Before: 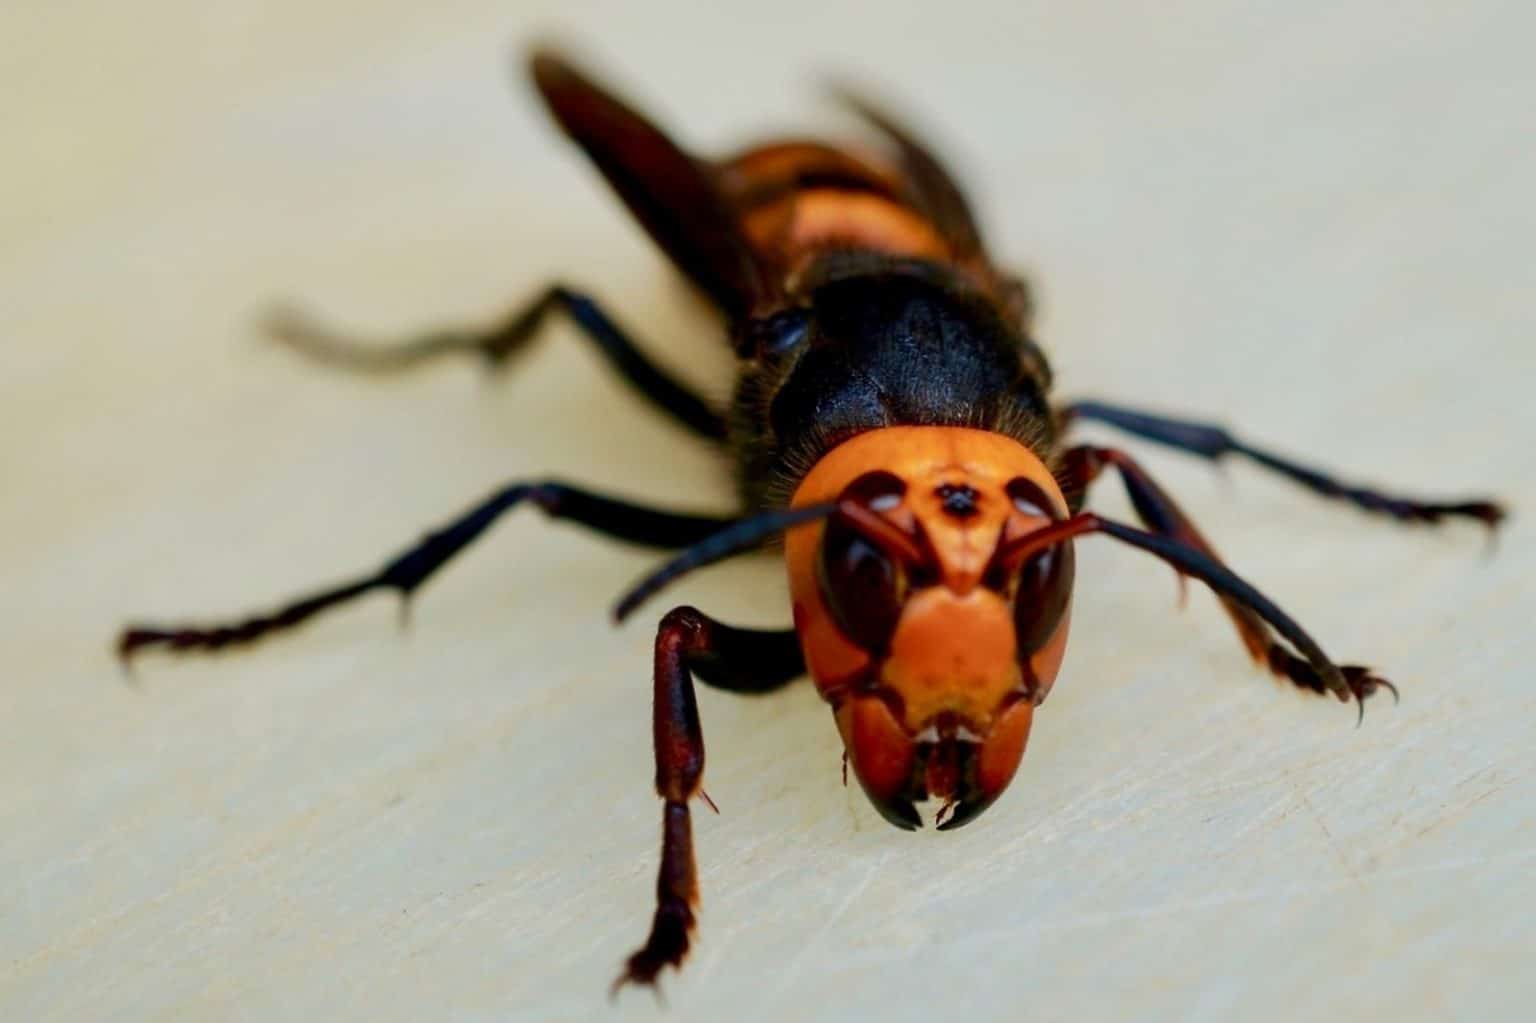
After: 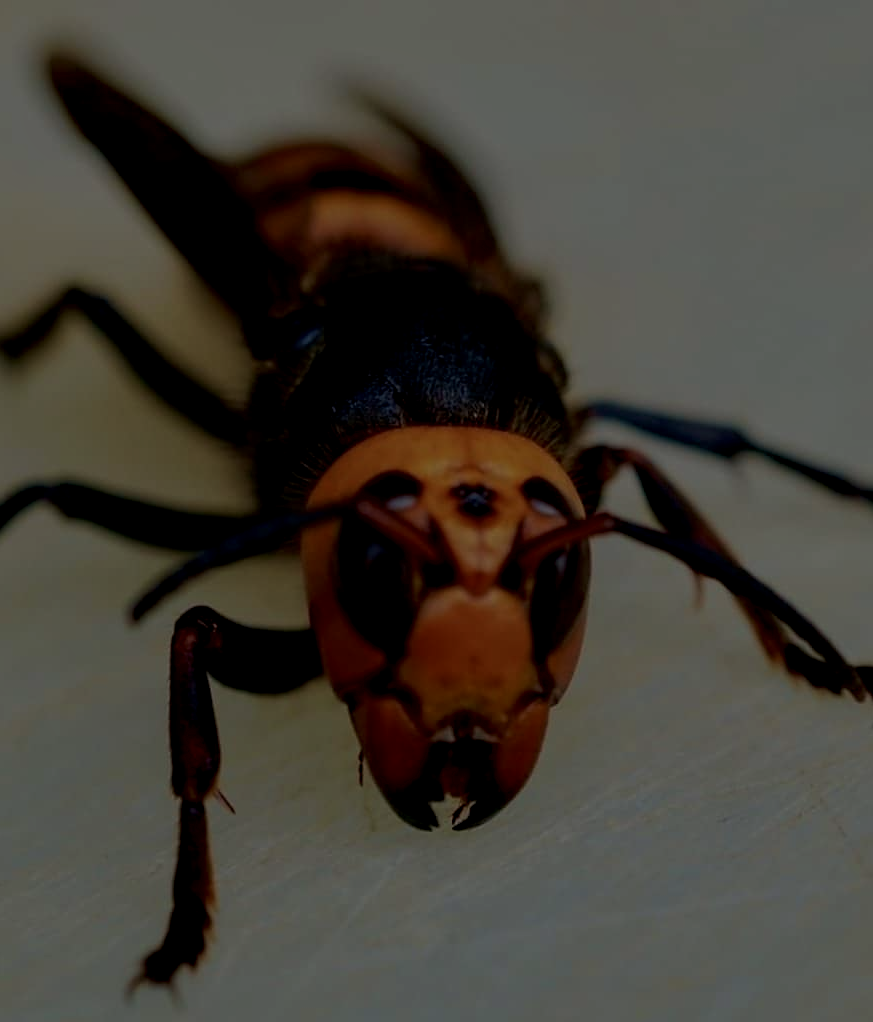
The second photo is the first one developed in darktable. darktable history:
crop: left 31.573%, top 0.008%, right 11.568%
sharpen: amount 0.201
local contrast: on, module defaults
exposure: exposure -2.438 EV, compensate highlight preservation false
velvia: on, module defaults
